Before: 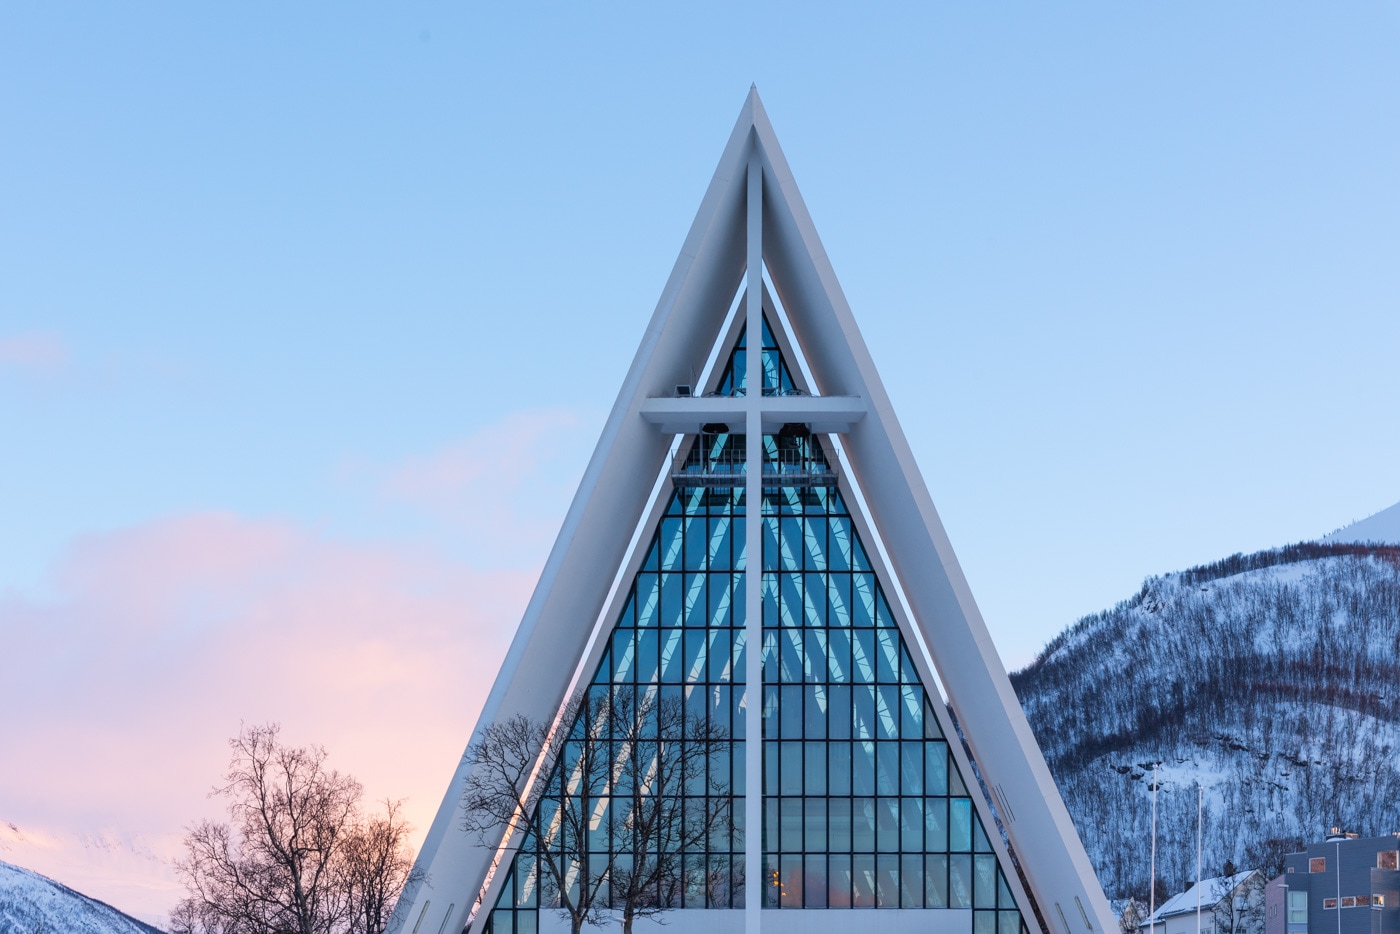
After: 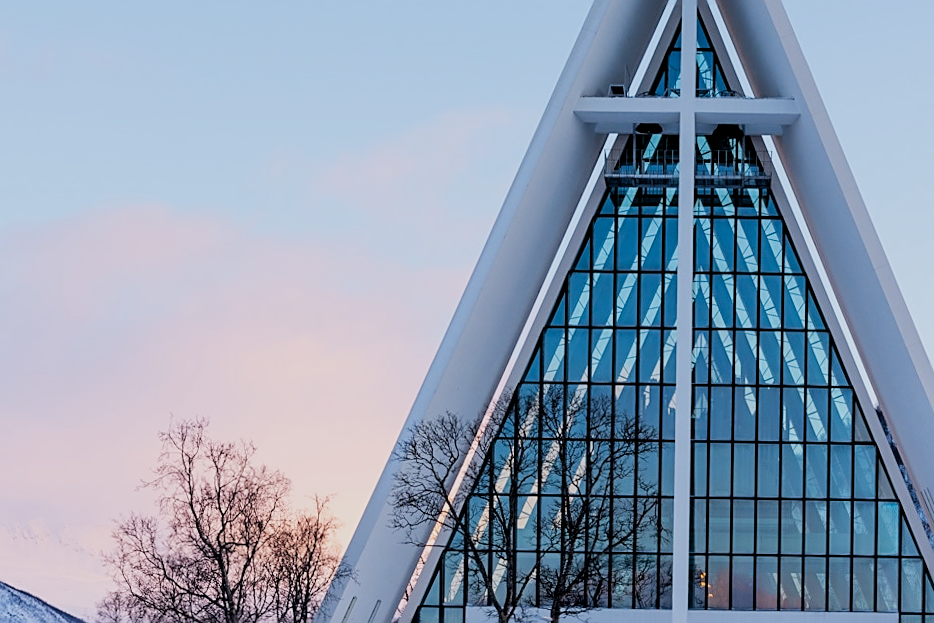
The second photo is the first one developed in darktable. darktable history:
filmic rgb: black relative exposure -7.65 EV, hardness 4.02, contrast 1.1, highlights saturation mix -30%
tone equalizer: on, module defaults
exposure: black level correction 0.007, exposure 0.093 EV, compensate highlight preservation false
sharpen: on, module defaults
crop and rotate: angle -0.82°, left 3.85%, top 31.828%, right 27.992%
